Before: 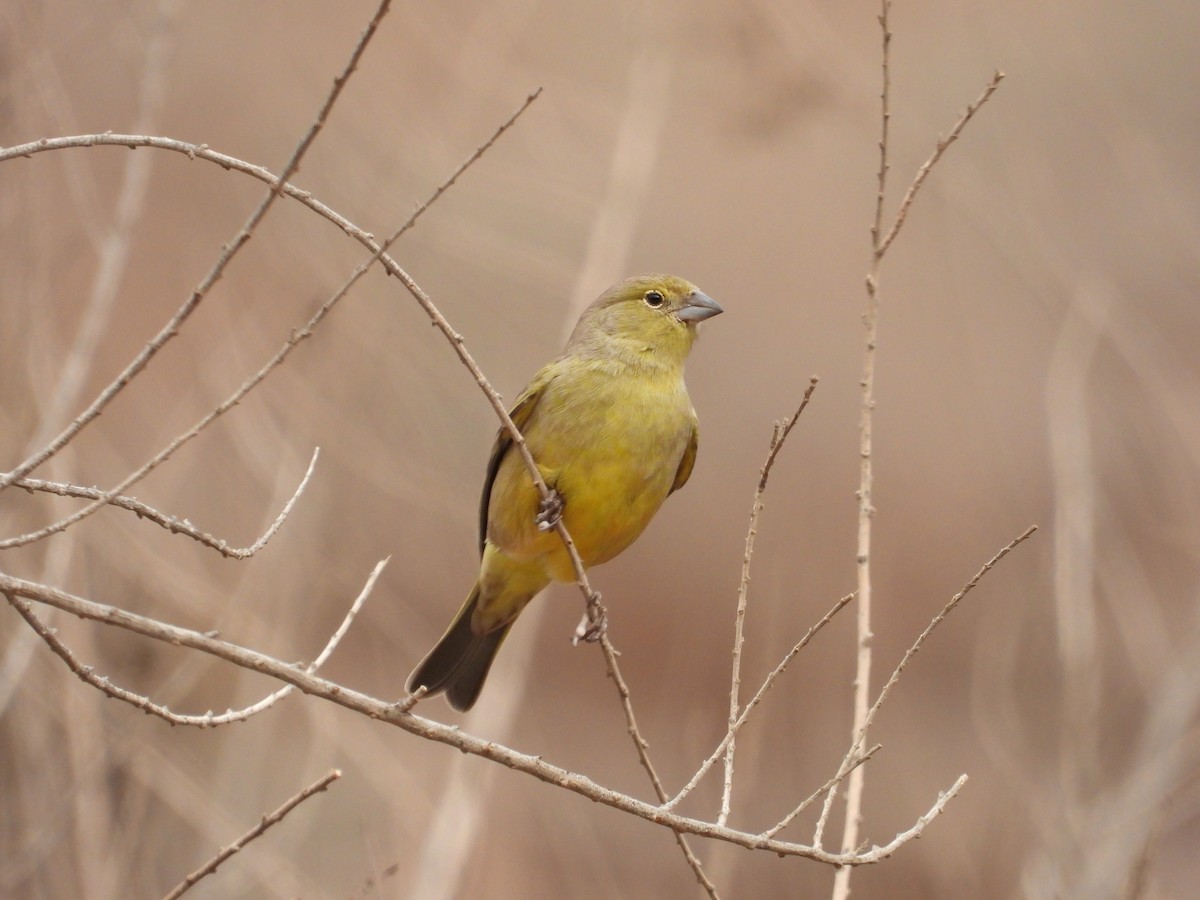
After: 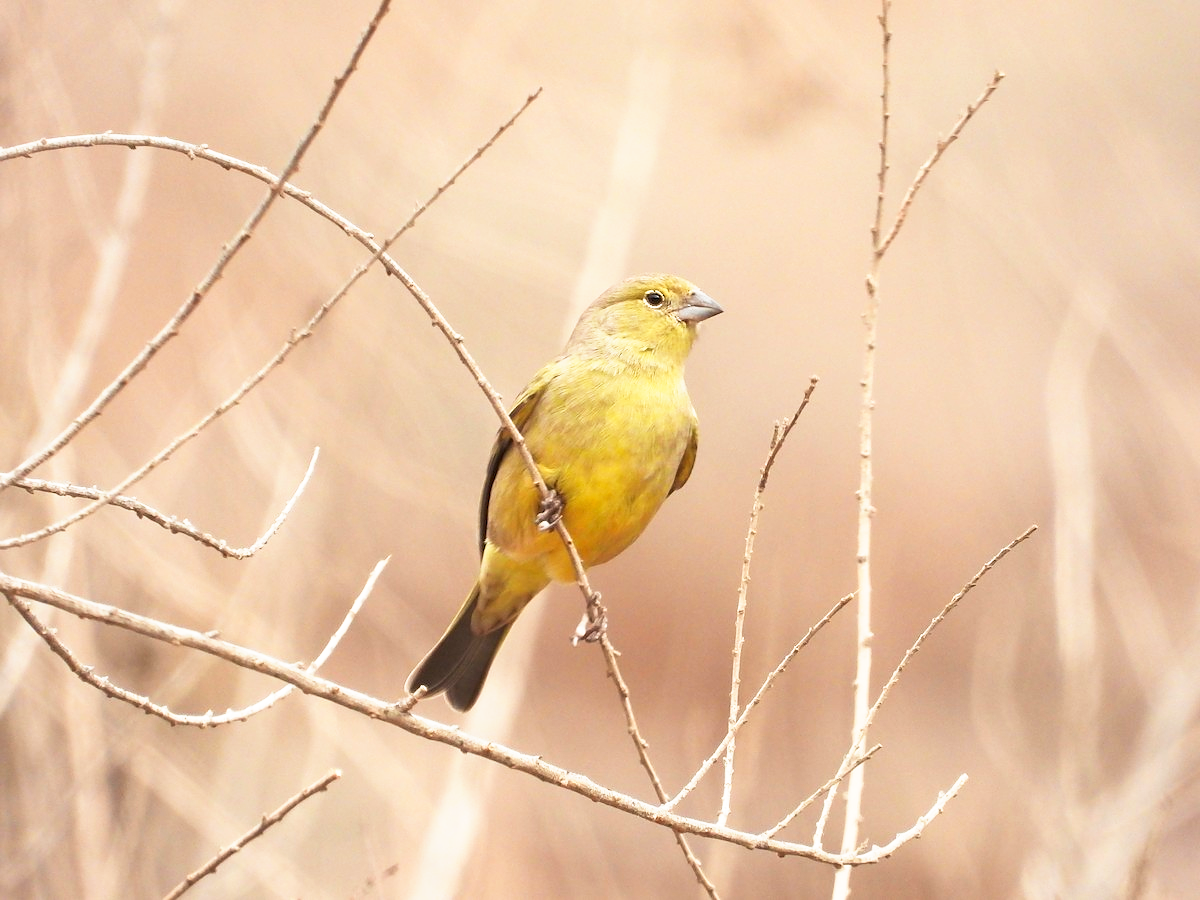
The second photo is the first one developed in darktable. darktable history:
base curve: curves: ch0 [(0, 0) (0.495, 0.917) (1, 1)], preserve colors none
sharpen: radius 1.032
